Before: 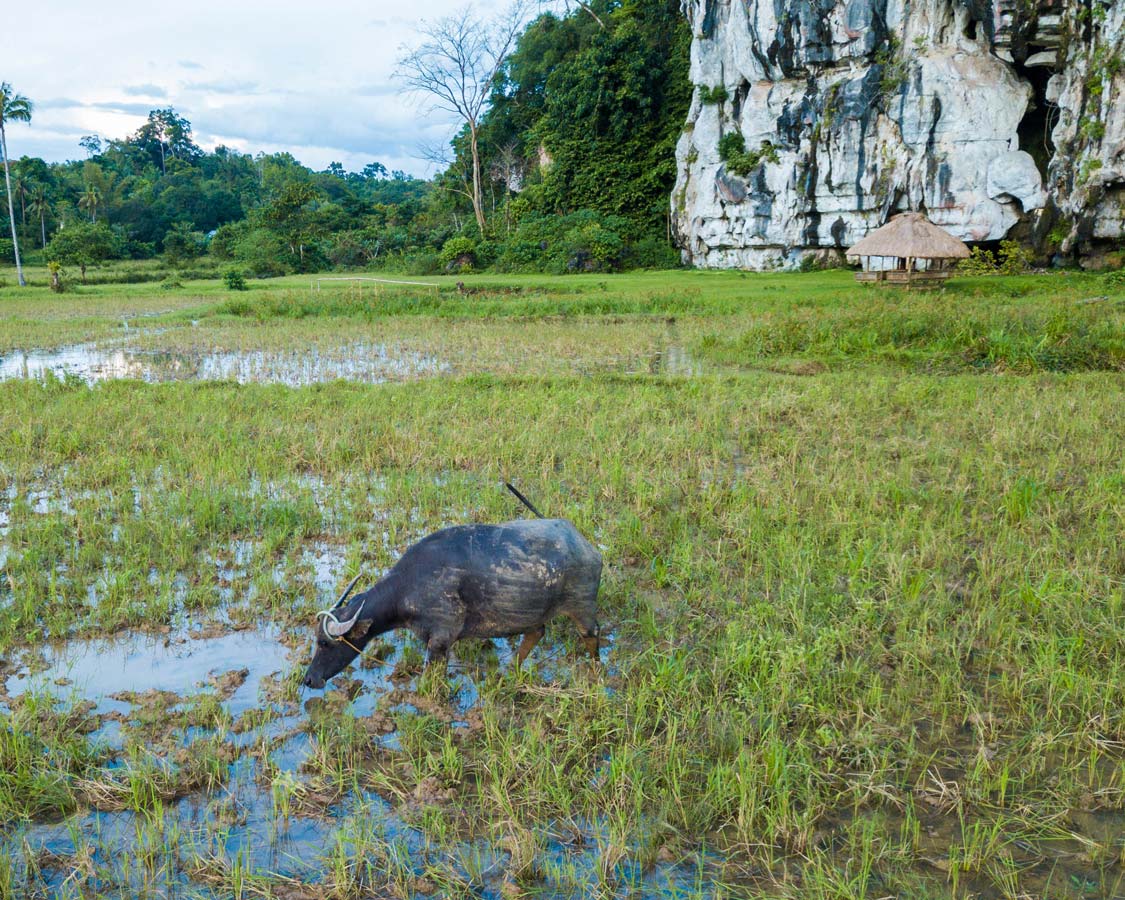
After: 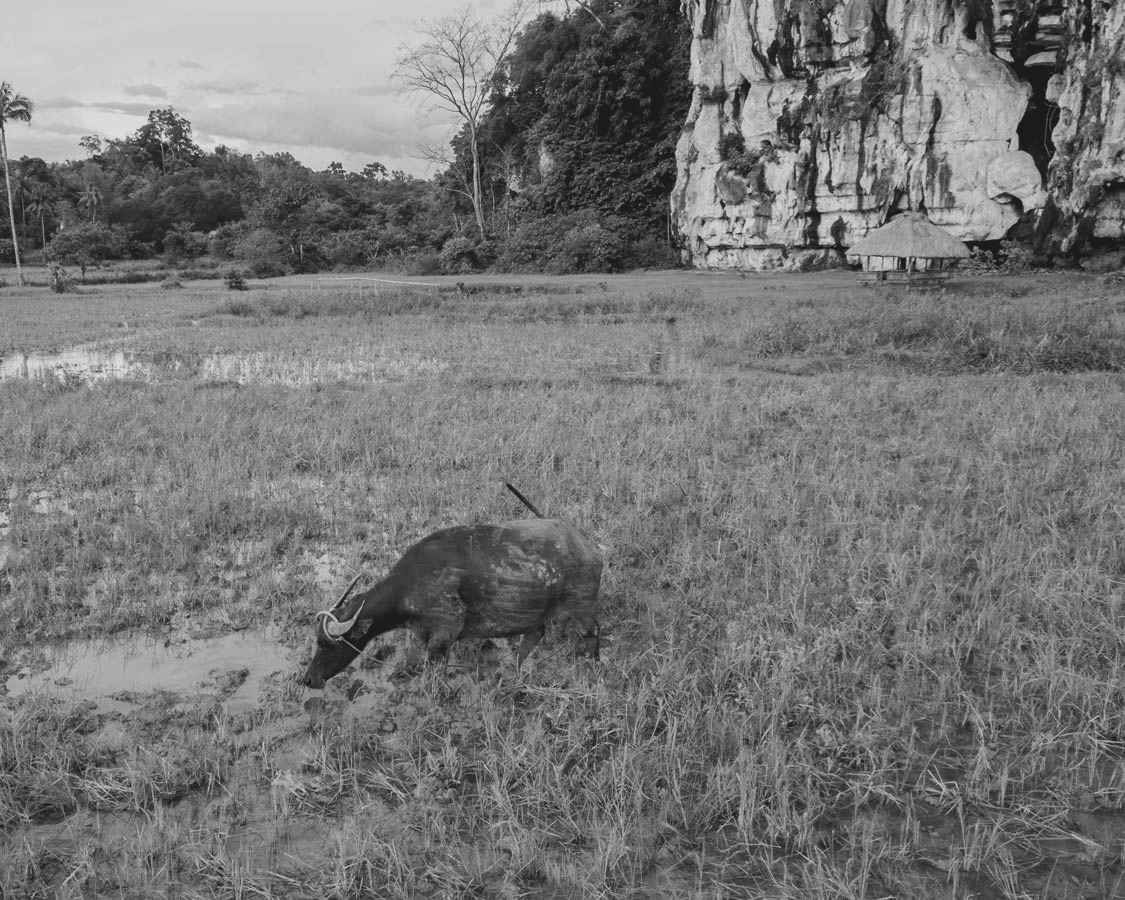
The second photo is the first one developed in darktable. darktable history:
white balance: red 1.009, blue 0.985
rgb curve: curves: ch0 [(0.123, 0.061) (0.995, 0.887)]; ch1 [(0.06, 0.116) (1, 0.906)]; ch2 [(0, 0) (0.824, 0.69) (1, 1)], mode RGB, independent channels, compensate middle gray true
monochrome: a -35.87, b 49.73, size 1.7
